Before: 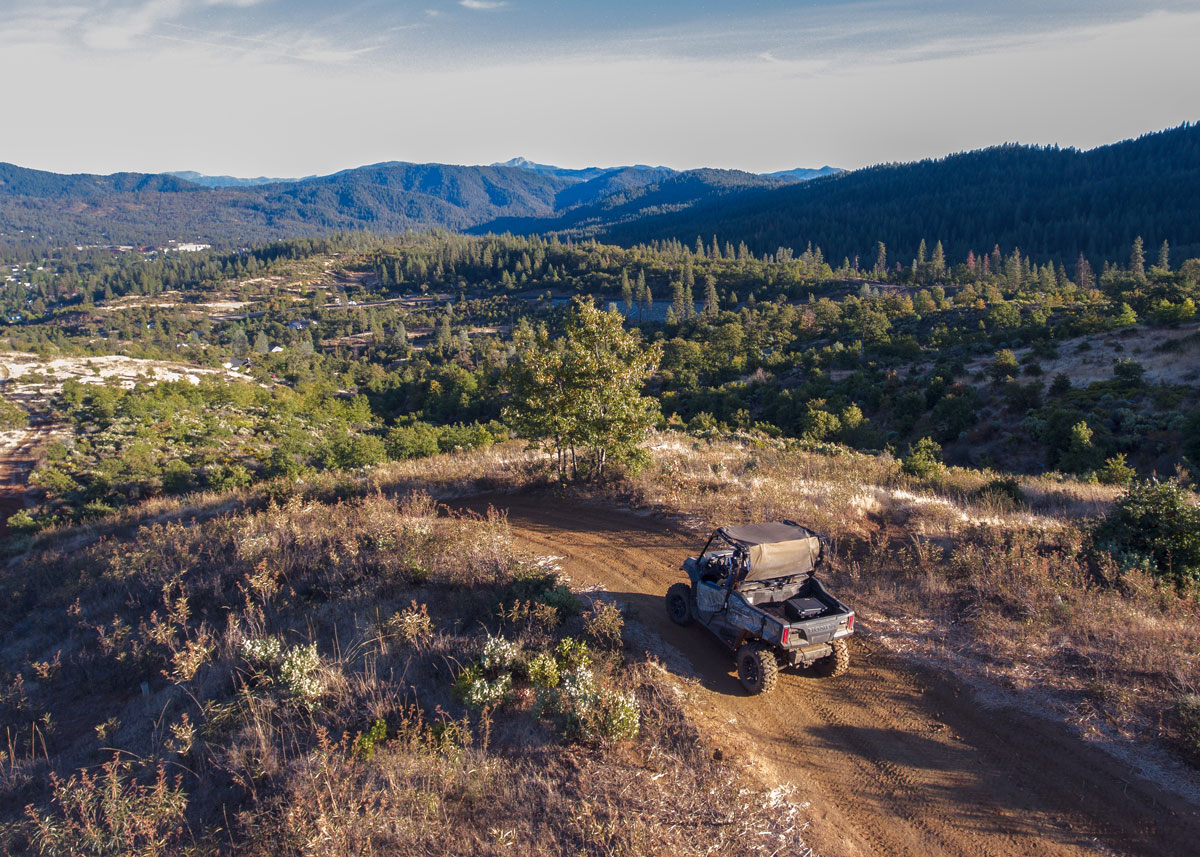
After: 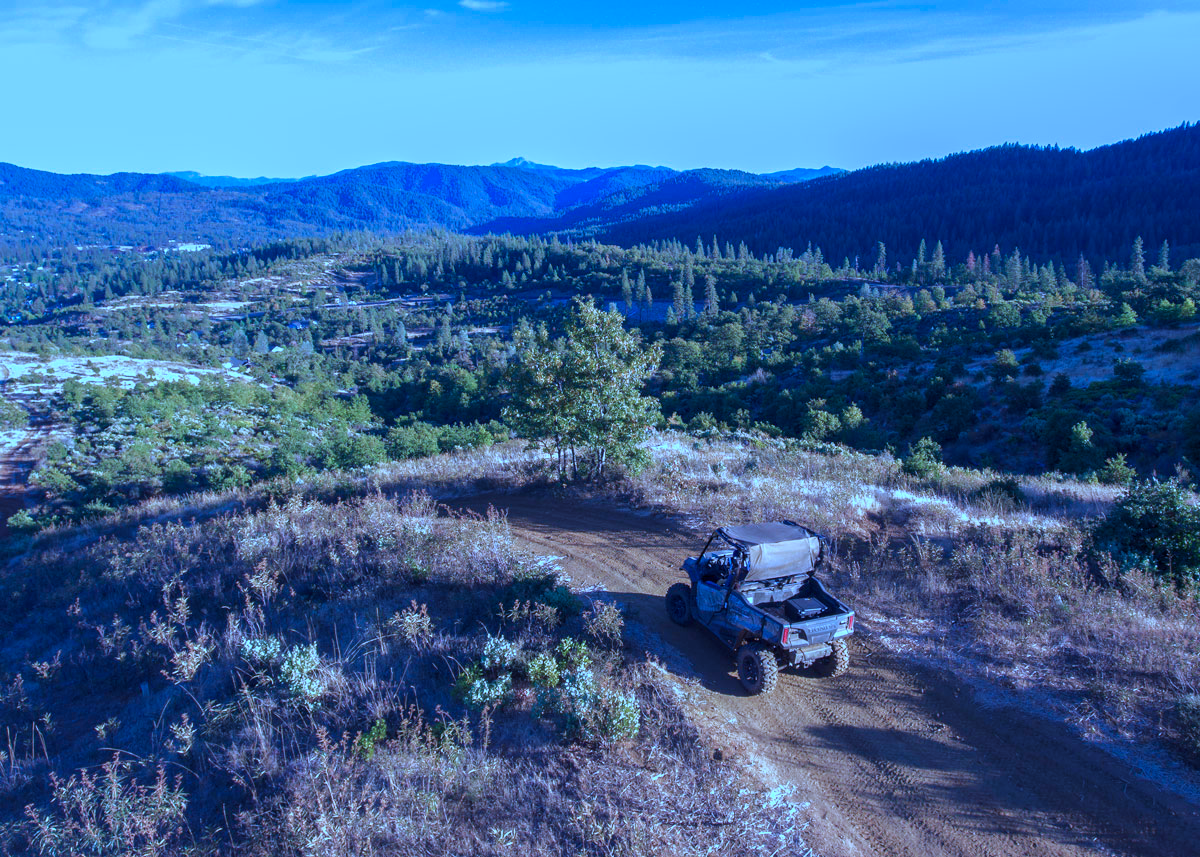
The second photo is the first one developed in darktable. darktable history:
color calibration: illuminant as shot in camera, x 0.461, y 0.417, temperature 2672.7 K
